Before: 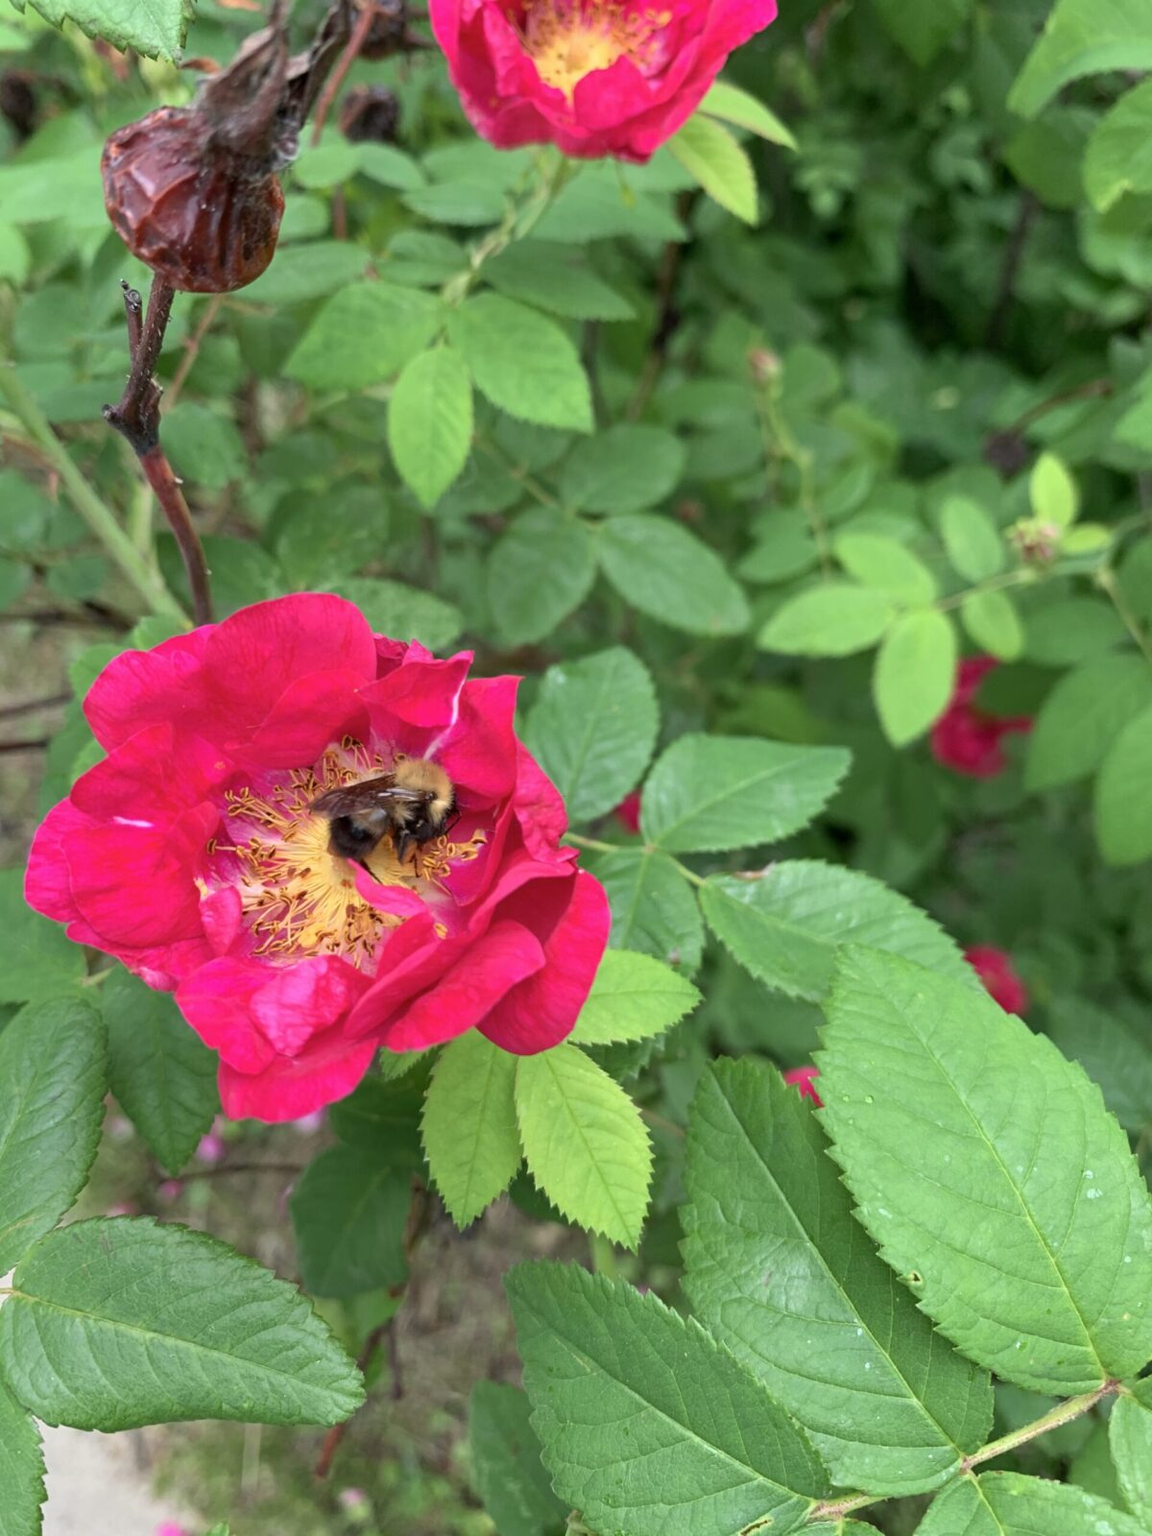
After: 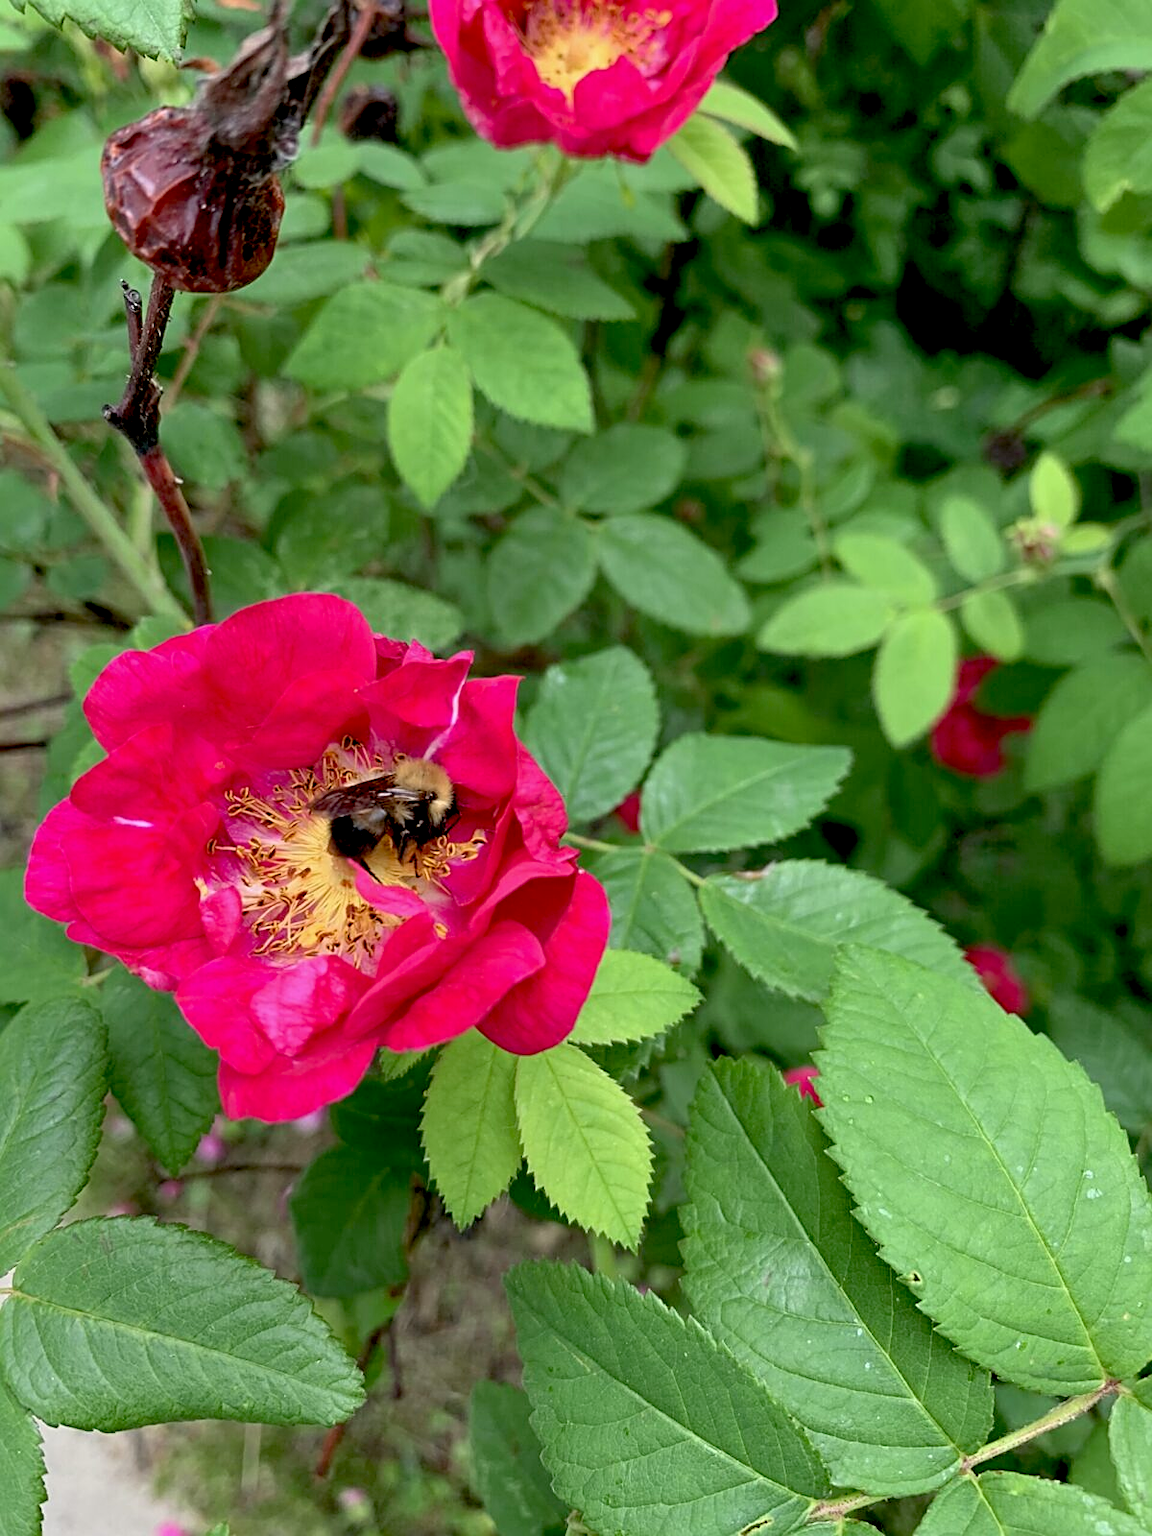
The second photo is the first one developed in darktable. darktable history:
sharpen: on, module defaults
exposure: black level correction 0.029, exposure -0.073 EV, compensate highlight preservation false
